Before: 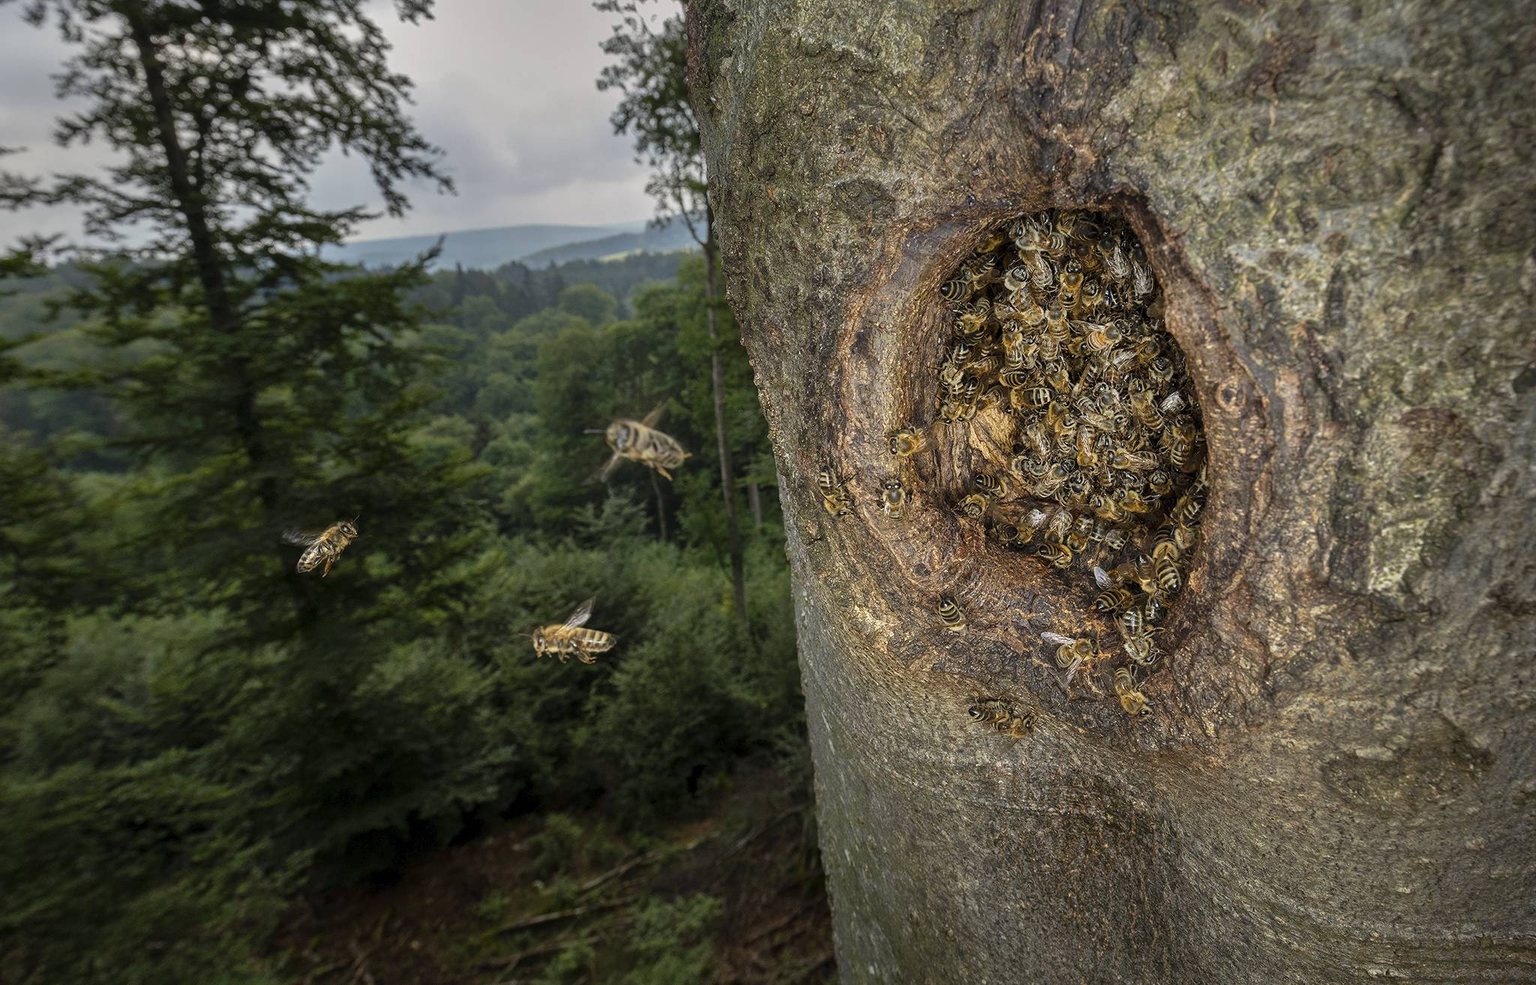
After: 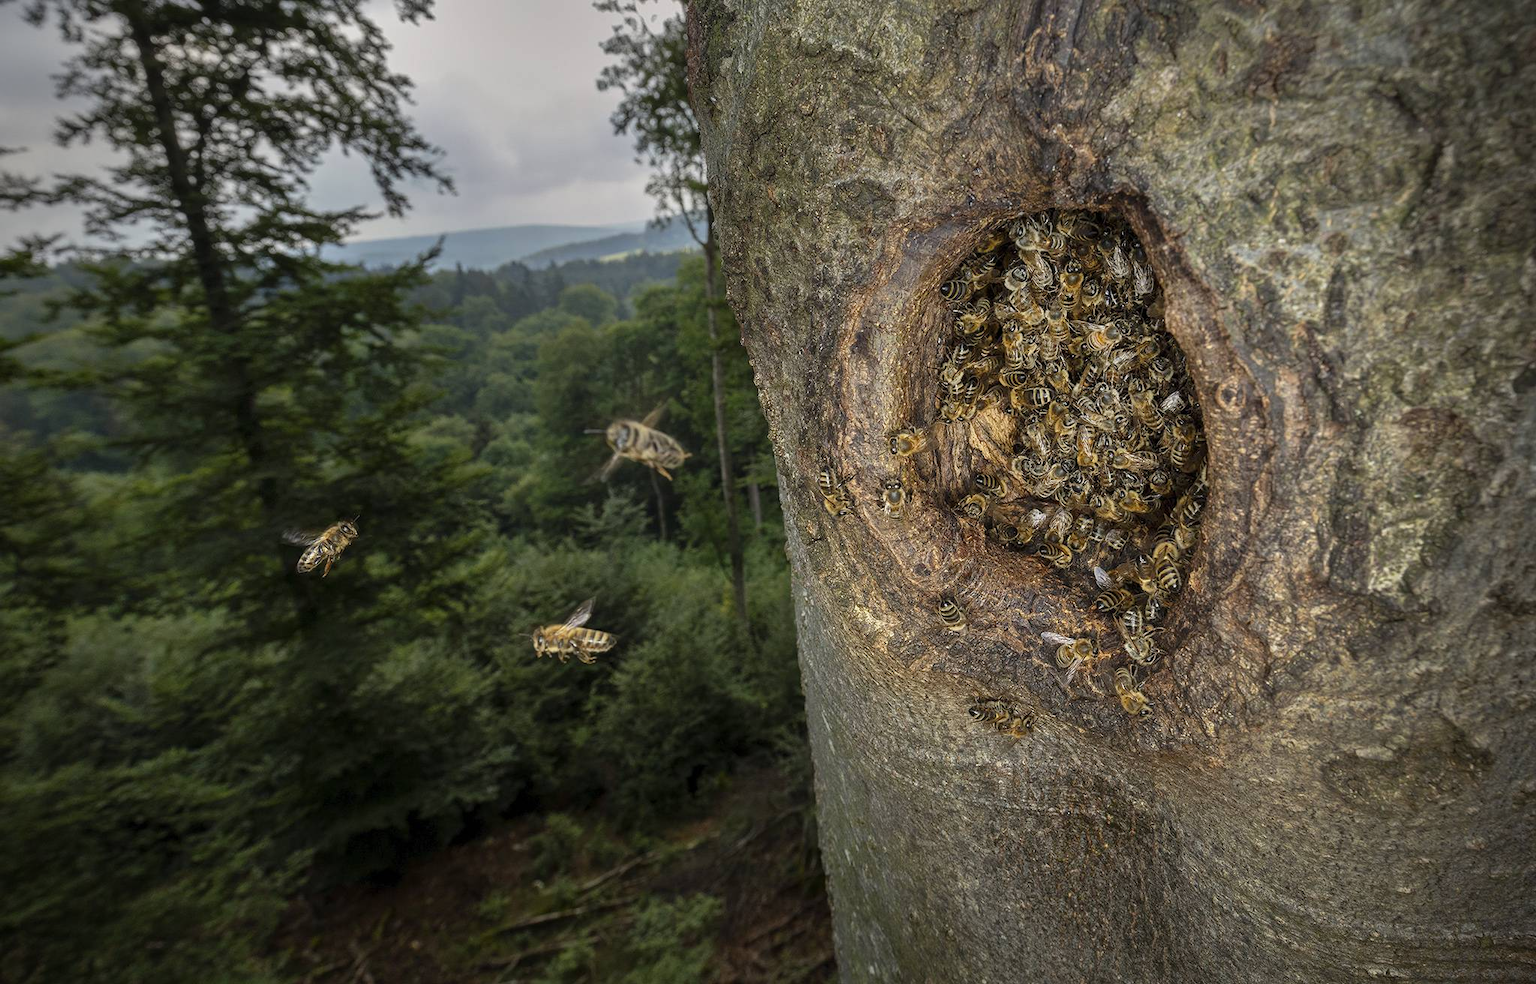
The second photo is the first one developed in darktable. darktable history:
vignetting: fall-off radius 63.68%, brightness -0.598, saturation 0.001, center (-0.032, -0.042)
